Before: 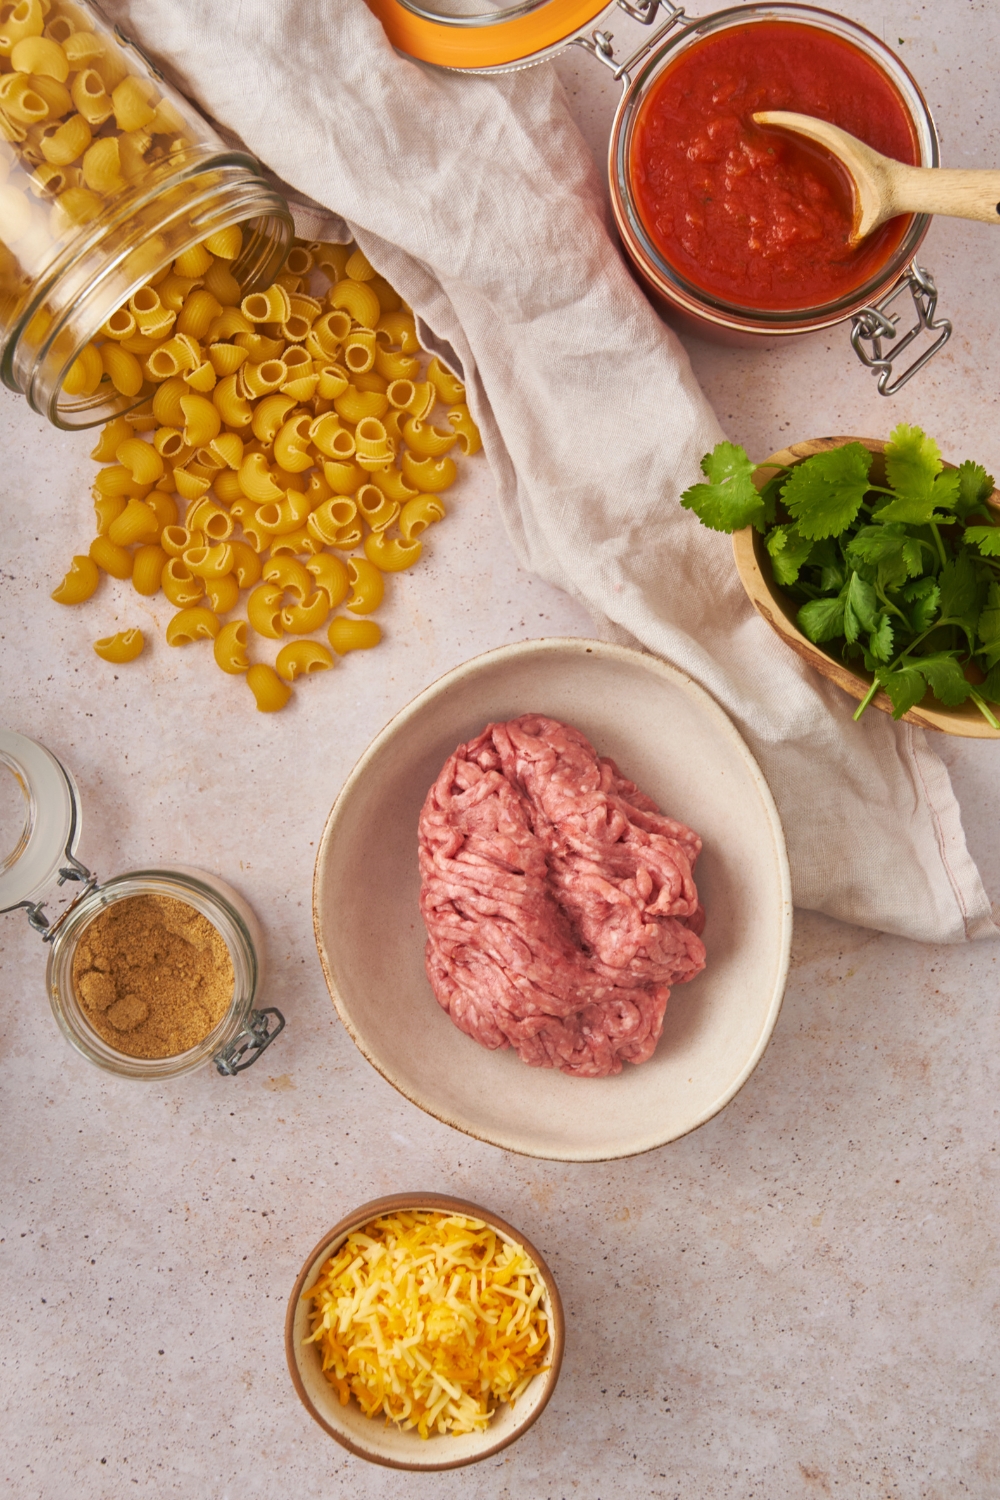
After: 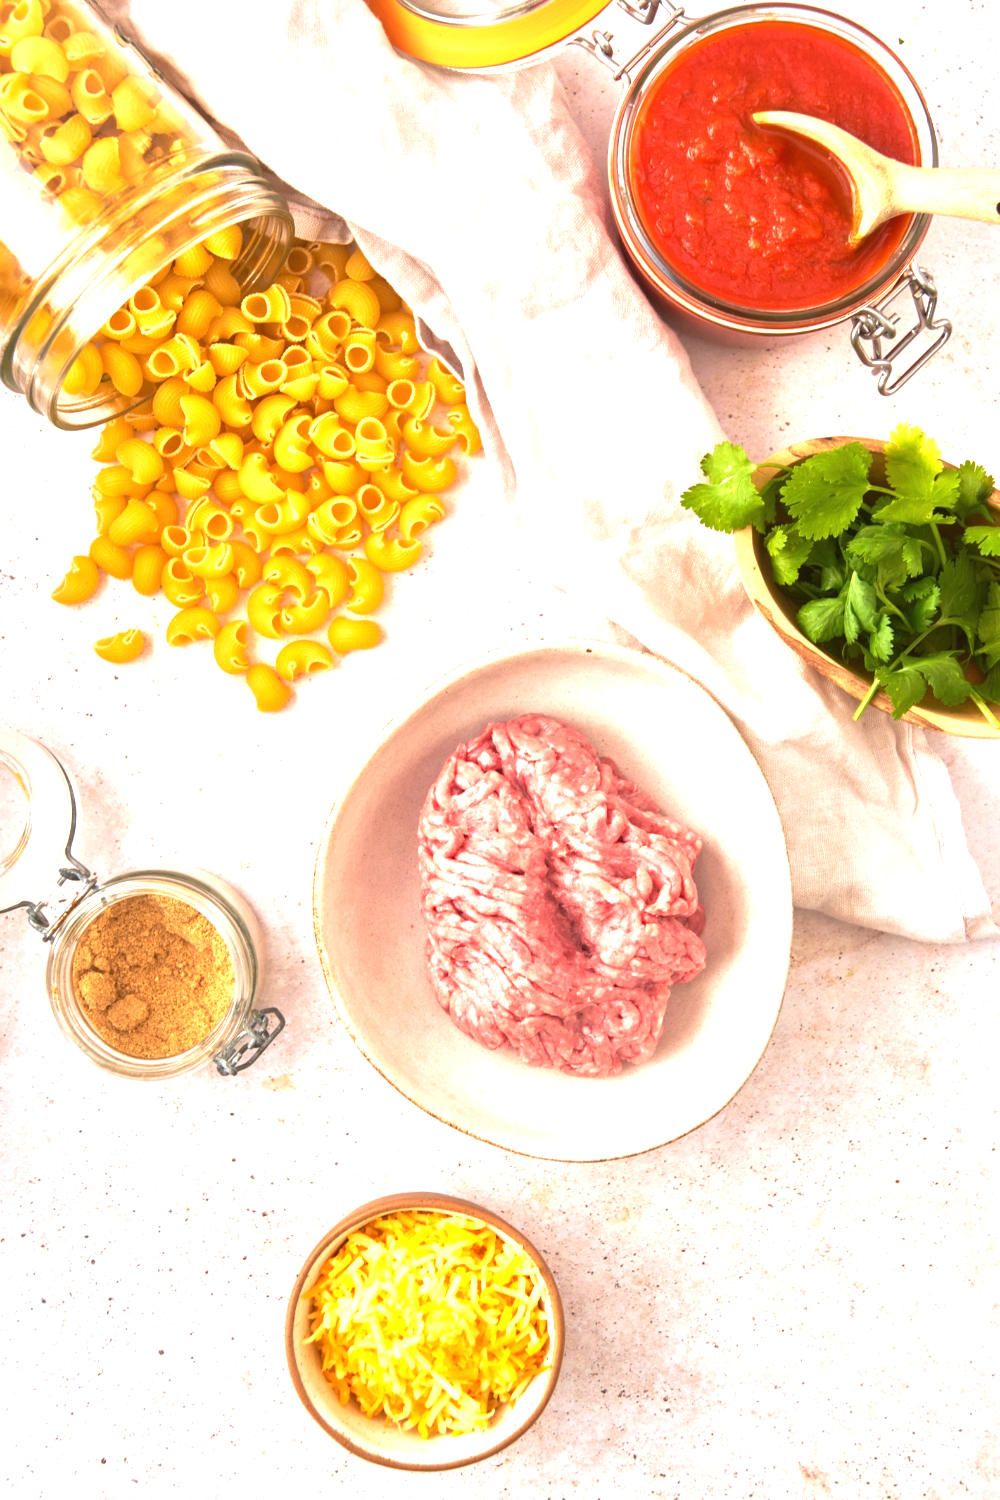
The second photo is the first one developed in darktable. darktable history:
exposure: black level correction 0, exposure 1.439 EV, compensate exposure bias true, compensate highlight preservation false
